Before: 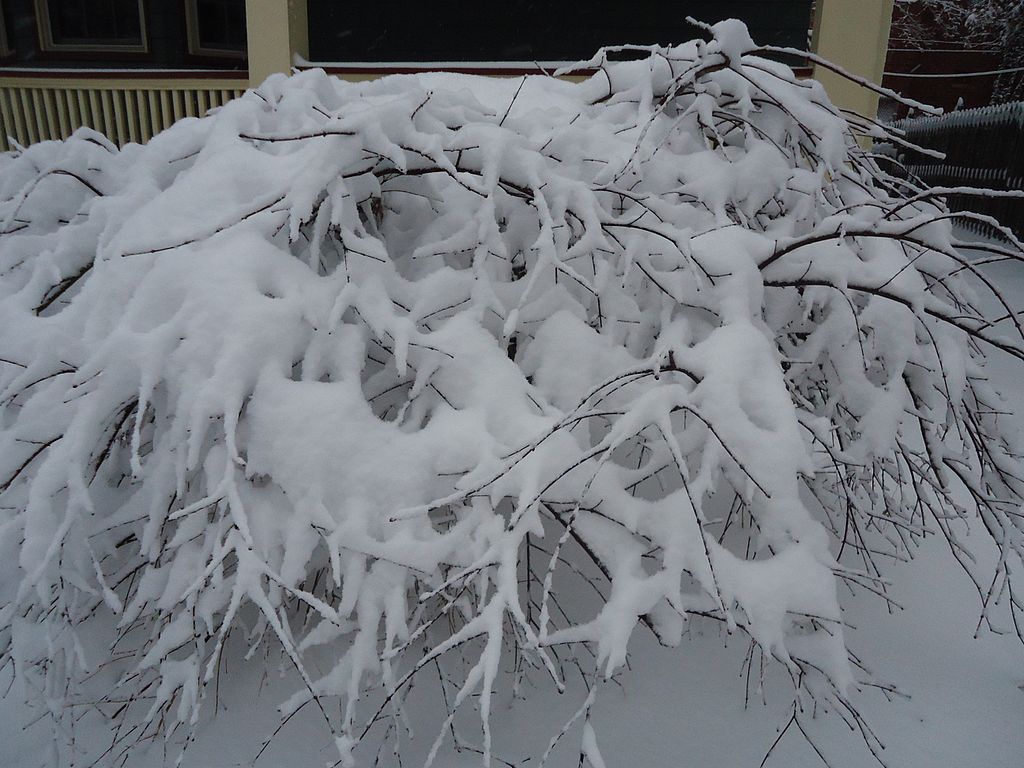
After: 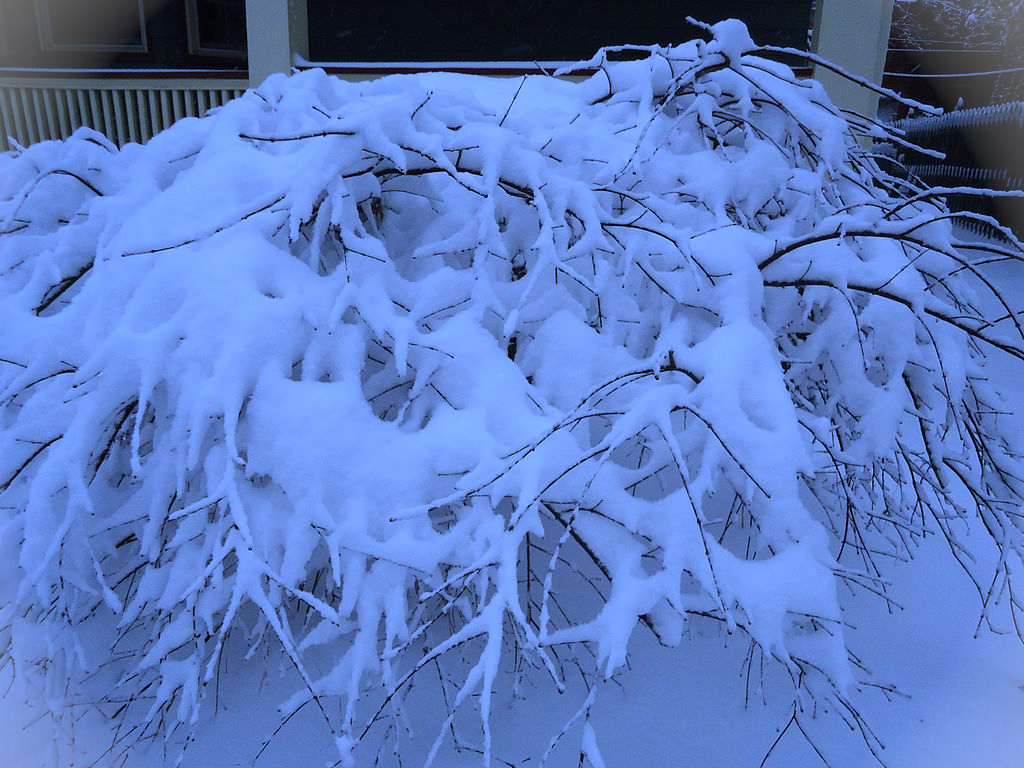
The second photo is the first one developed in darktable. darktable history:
vignetting: fall-off start 100%, brightness 0.3, saturation 0
white balance: red 0.766, blue 1.537
